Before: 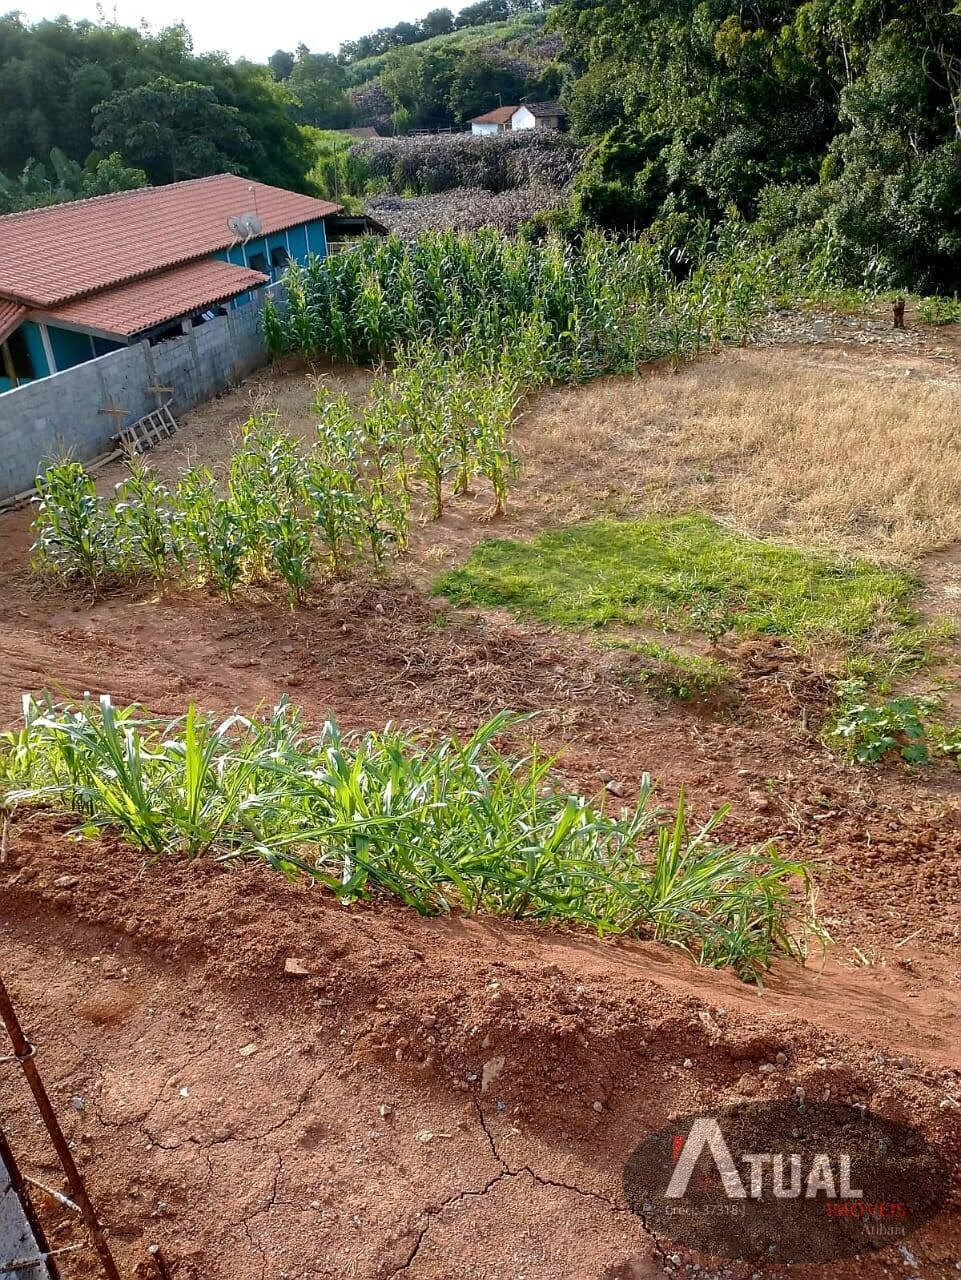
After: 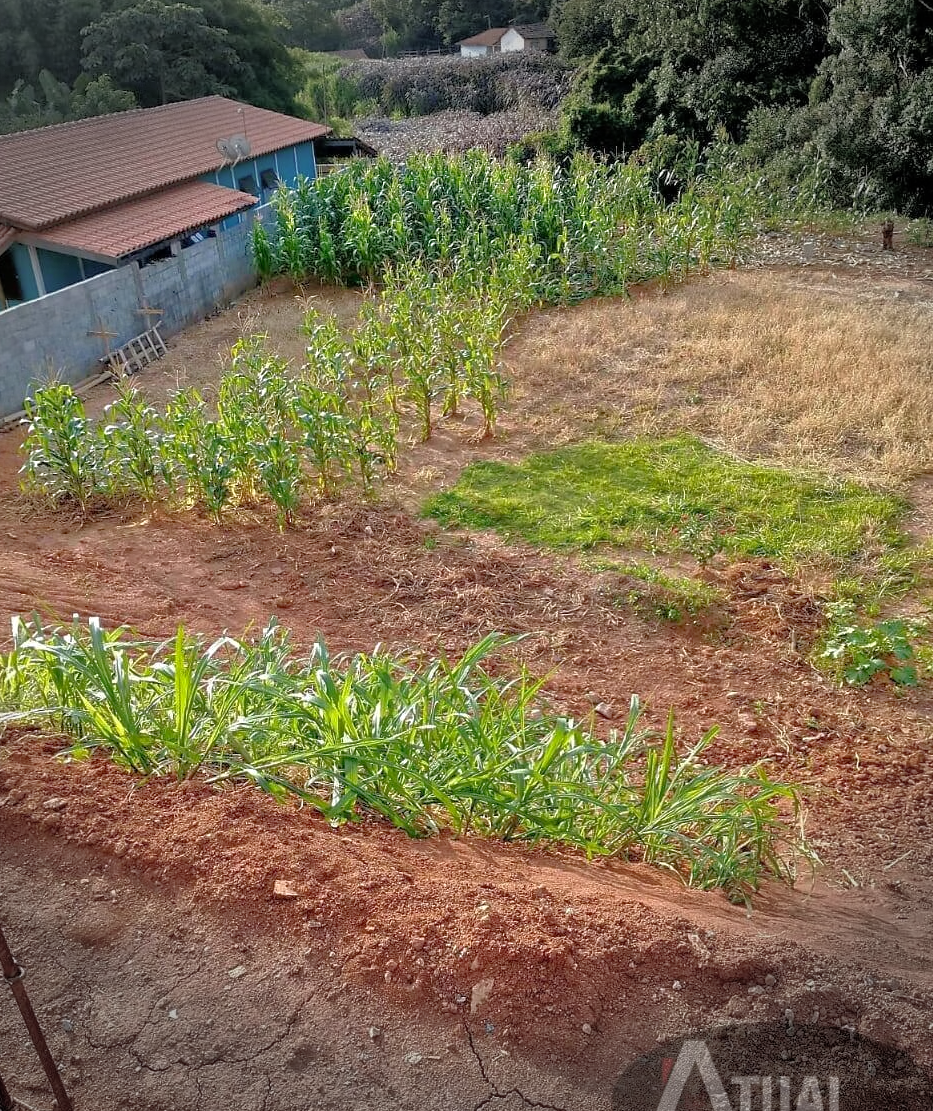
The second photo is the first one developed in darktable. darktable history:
vignetting: fall-off start 90.12%, fall-off radius 38.32%, brightness -0.512, saturation -0.511, width/height ratio 1.225, shape 1.29
tone equalizer: -7 EV 0.158 EV, -6 EV 0.59 EV, -5 EV 1.16 EV, -4 EV 1.35 EV, -3 EV 1.17 EV, -2 EV 0.6 EV, -1 EV 0.145 EV
tone curve: curves: ch0 [(0, 0) (0.077, 0.082) (0.765, 0.73) (1, 1)], color space Lab, independent channels, preserve colors none
shadows and highlights: soften with gaussian
crop: left 1.163%, top 6.154%, right 1.652%, bottom 7.04%
